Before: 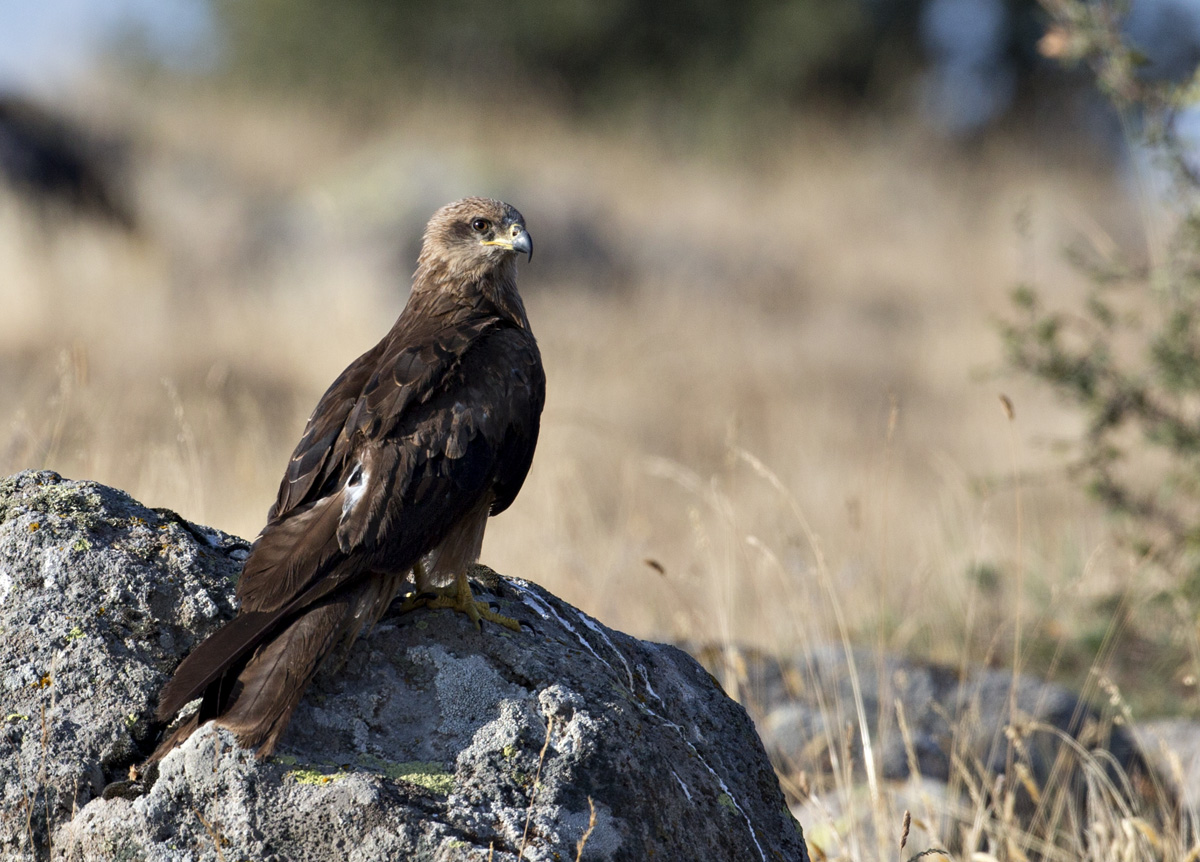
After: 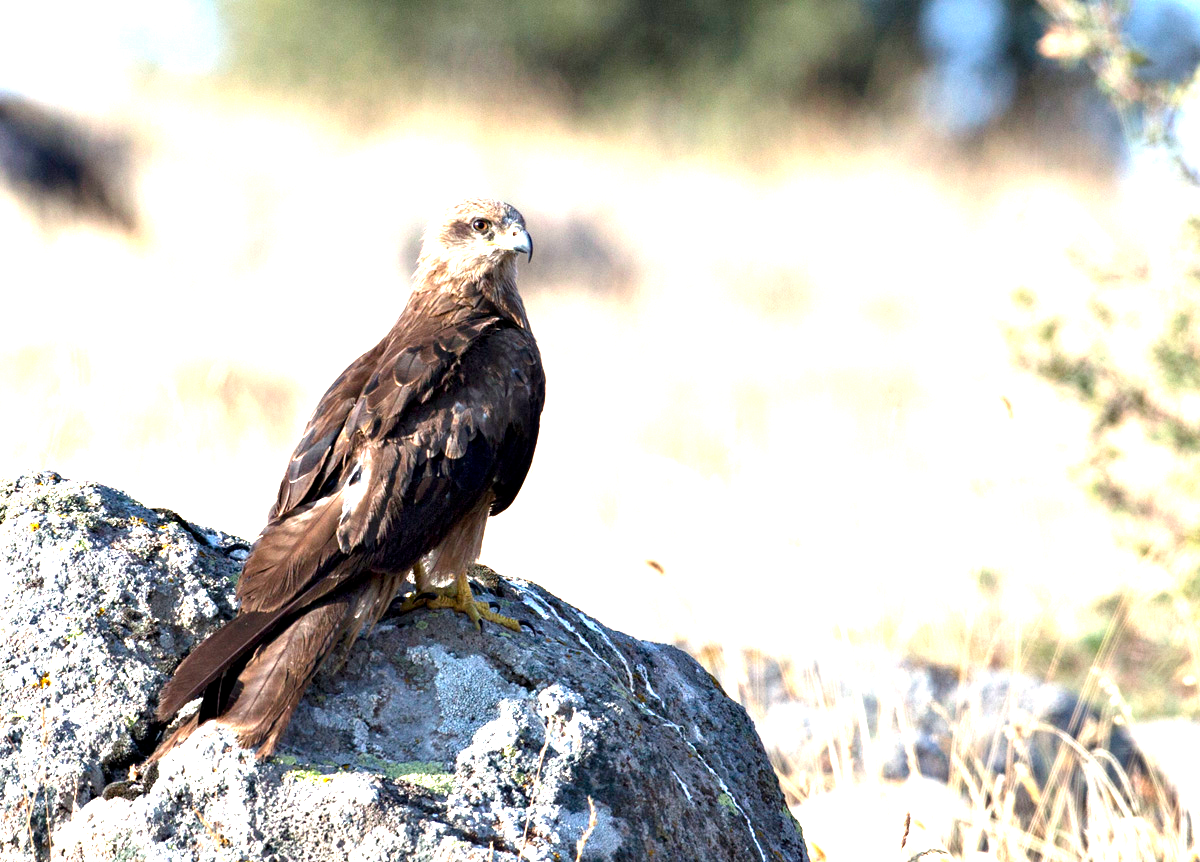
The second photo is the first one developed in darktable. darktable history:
exposure: exposure 1.993 EV, compensate exposure bias true, compensate highlight preservation false
